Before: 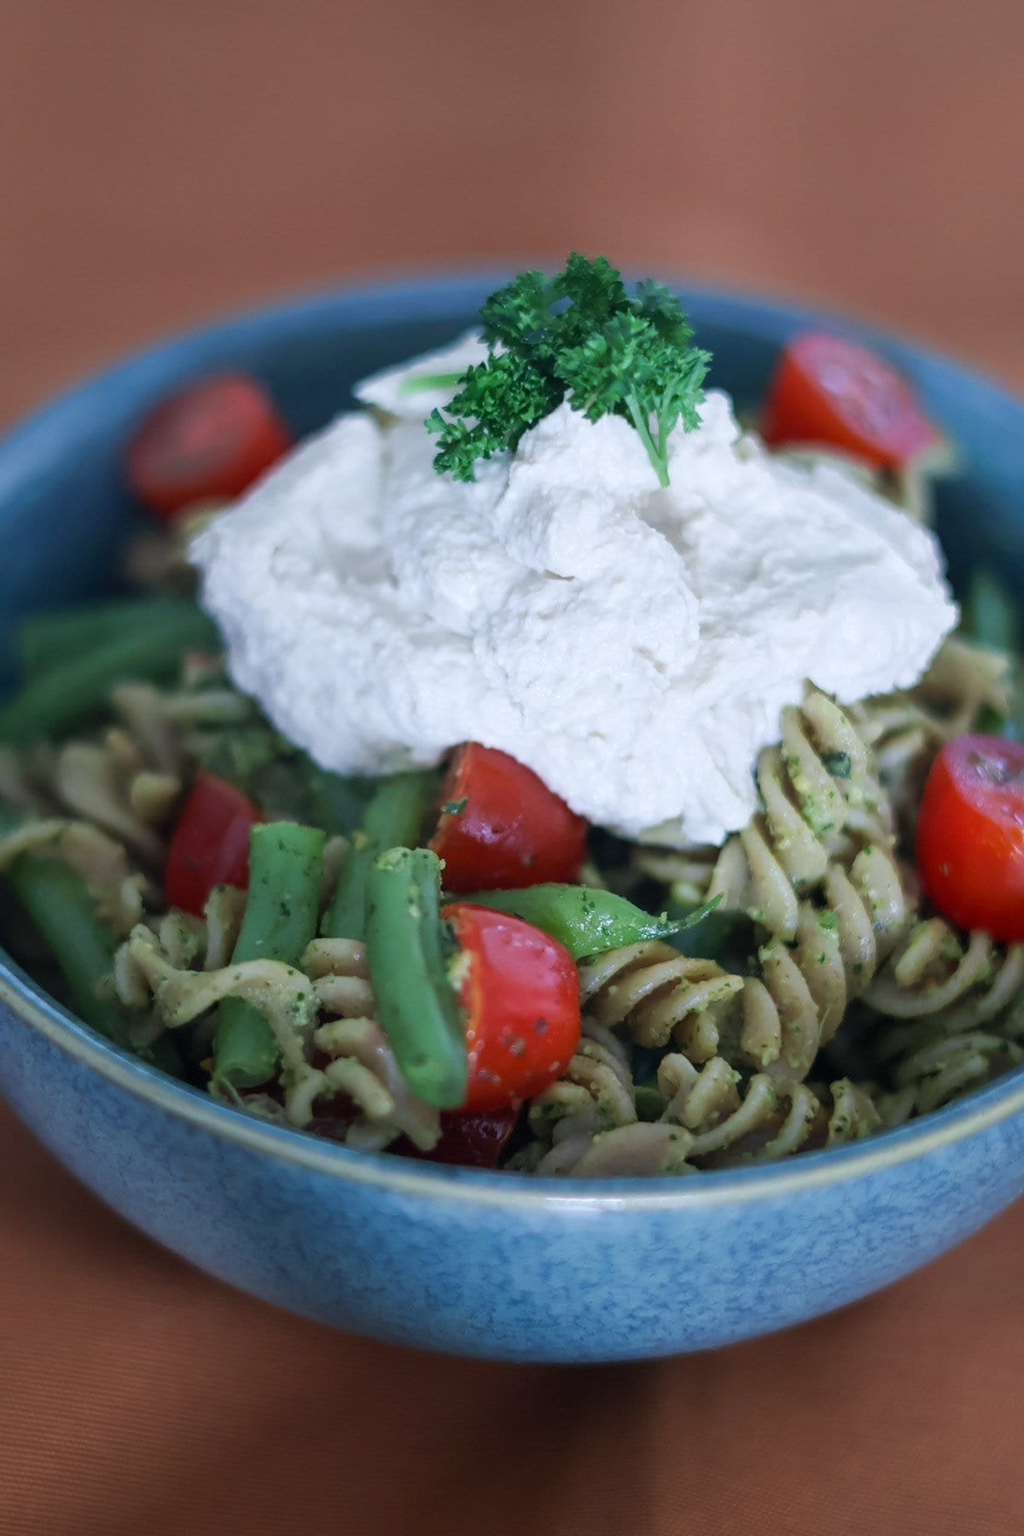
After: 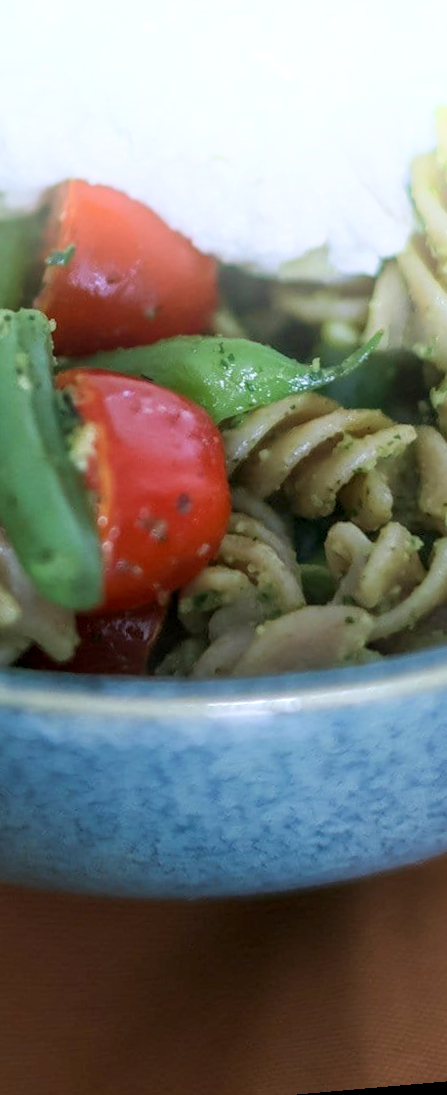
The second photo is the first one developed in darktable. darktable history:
crop: left 40.878%, top 39.176%, right 25.993%, bottom 3.081%
color balance: mode lift, gamma, gain (sRGB), lift [1.04, 1, 1, 0.97], gamma [1.01, 1, 1, 0.97], gain [0.96, 1, 1, 0.97]
local contrast: shadows 94%
exposure: black level correction 0.001, exposure 0.14 EV, compensate highlight preservation false
white balance: red 1.009, blue 1.027
bloom: on, module defaults
tone equalizer: on, module defaults
rotate and perspective: rotation -4.98°, automatic cropping off
